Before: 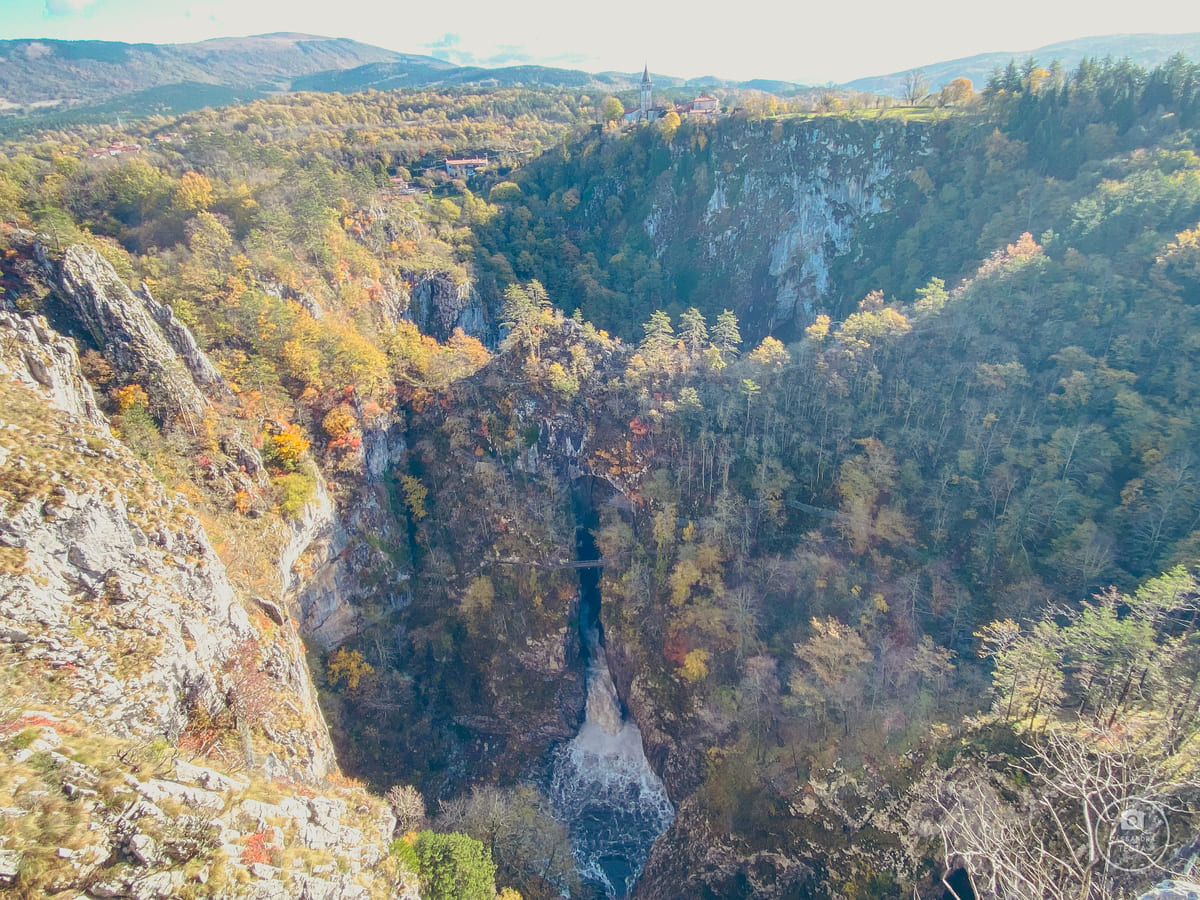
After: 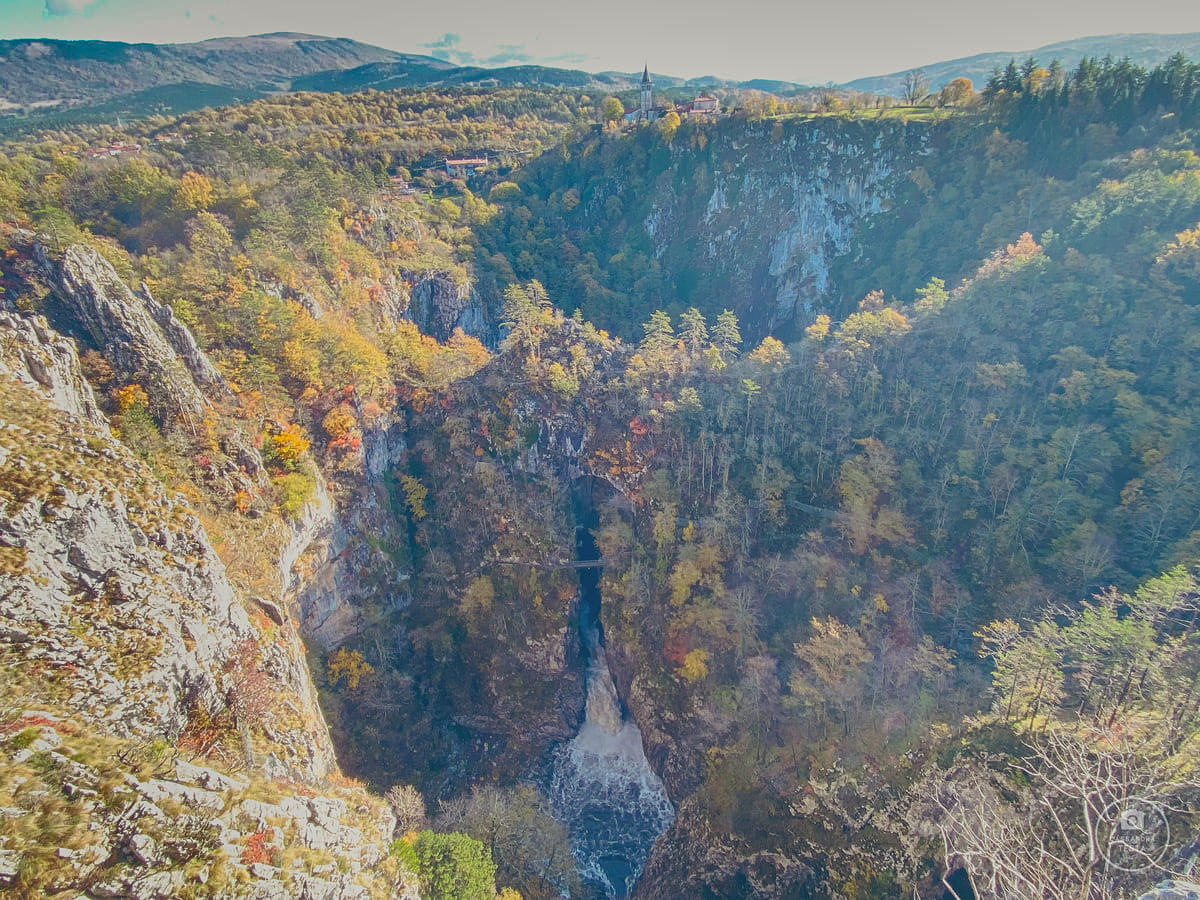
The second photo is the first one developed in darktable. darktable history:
shadows and highlights: shadows 24.4, highlights -80.05, soften with gaussian
exposure: exposure -0.043 EV, compensate highlight preservation false
contrast equalizer: octaves 7, y [[0.439, 0.44, 0.442, 0.457, 0.493, 0.498], [0.5 ×6], [0.5 ×6], [0 ×6], [0 ×6]]
